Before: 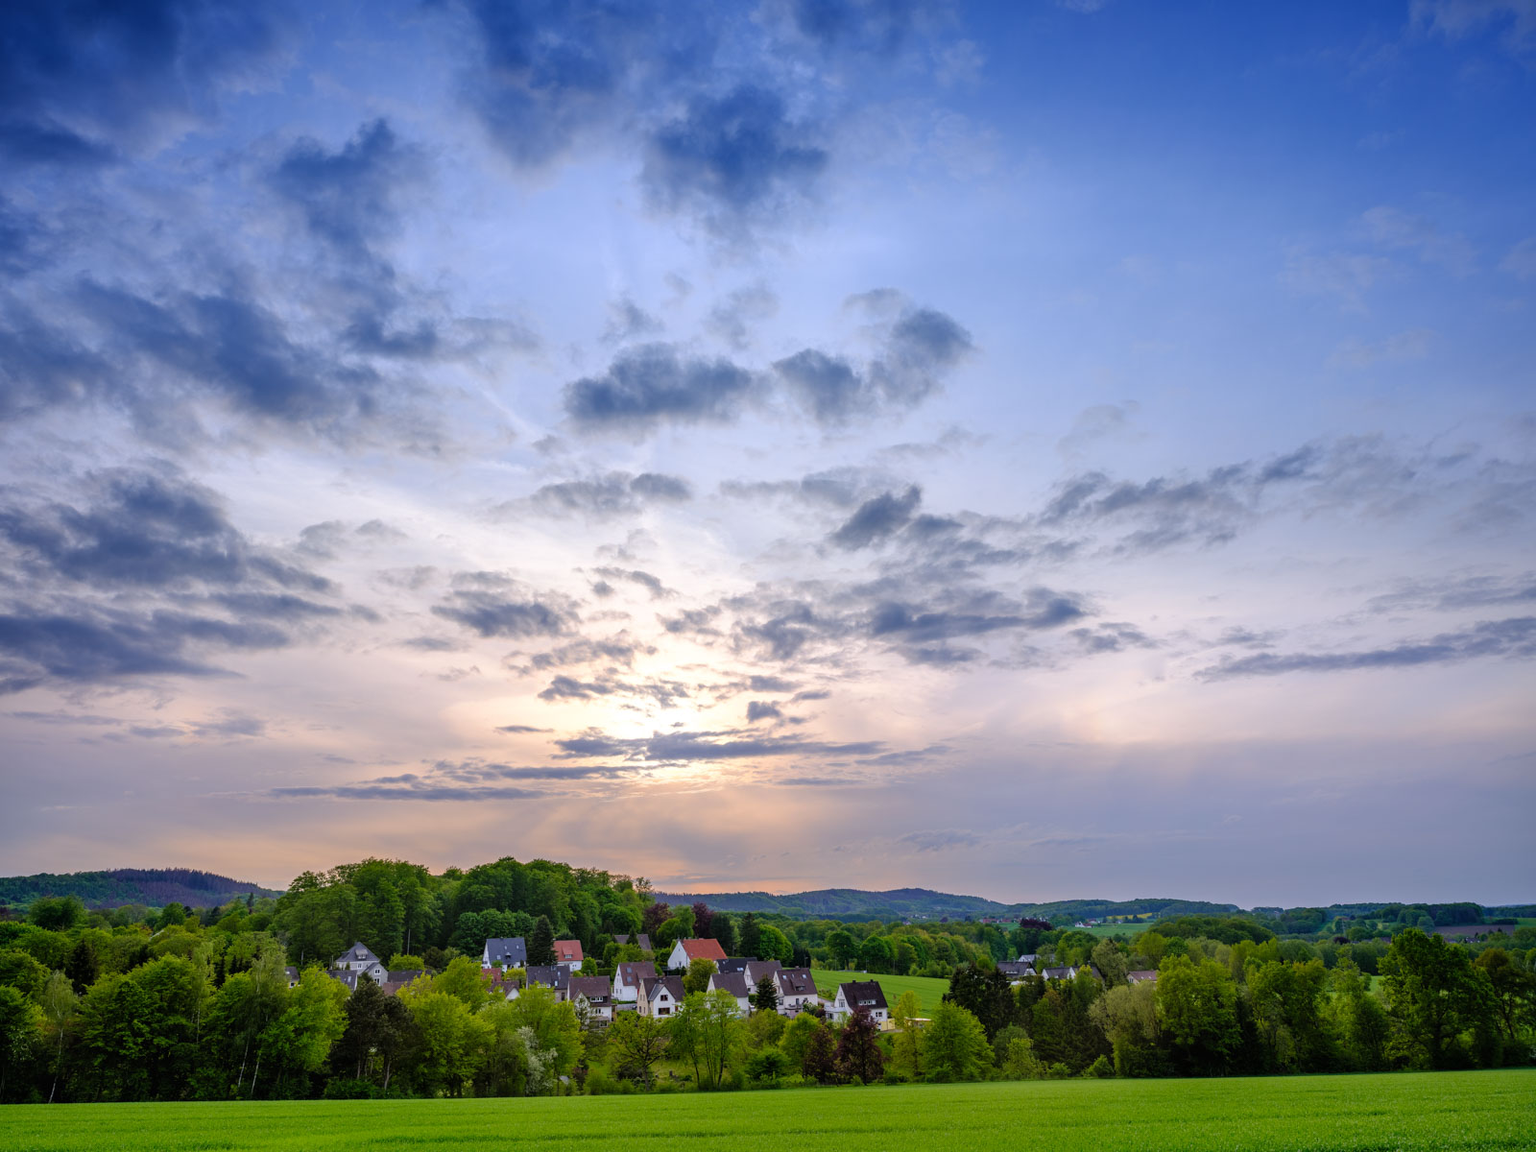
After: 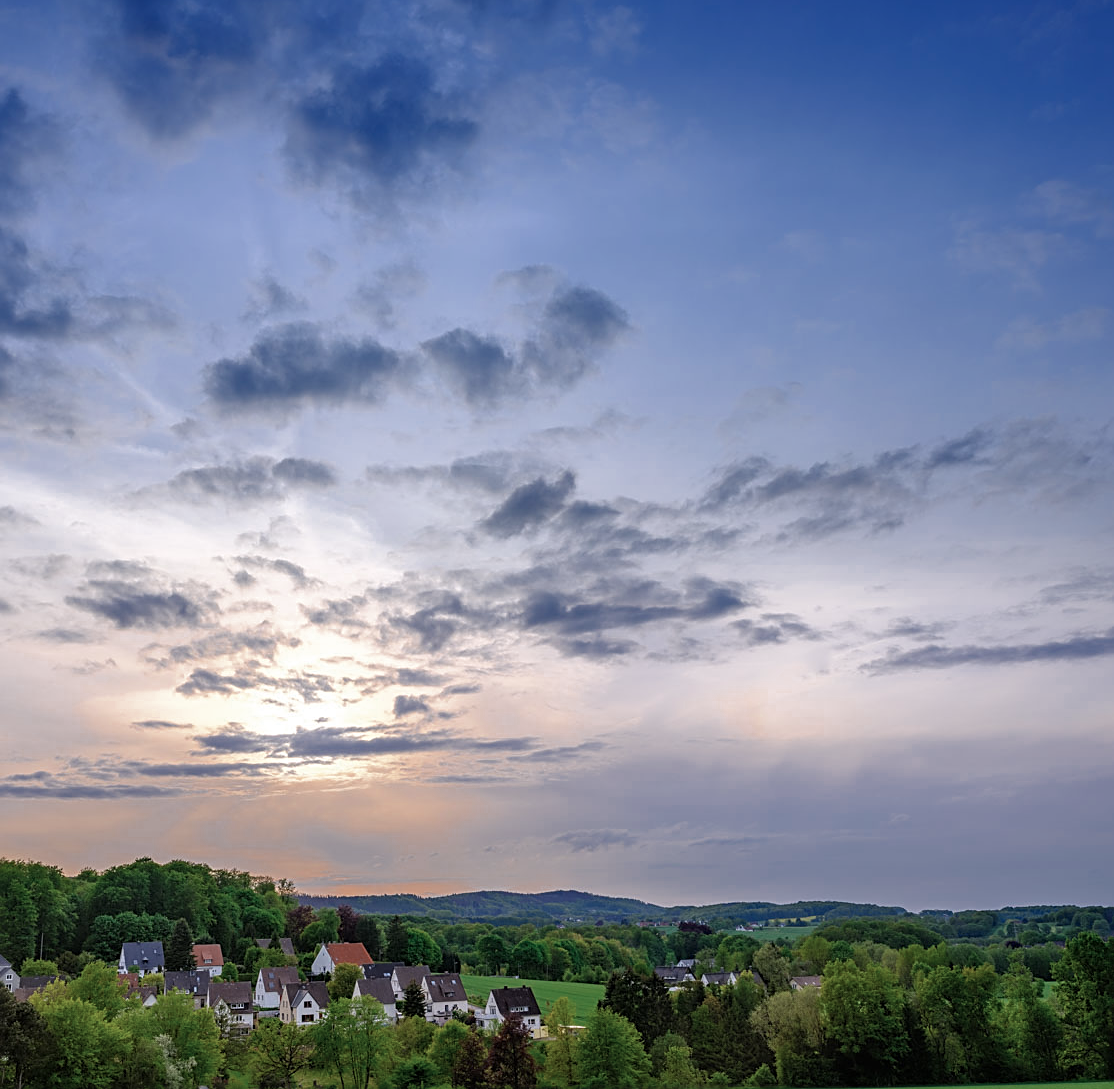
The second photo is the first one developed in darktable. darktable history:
crop and rotate: left 24.007%, top 2.951%, right 6.352%, bottom 6.28%
color zones: curves: ch0 [(0, 0.5) (0.125, 0.4) (0.25, 0.5) (0.375, 0.4) (0.5, 0.4) (0.625, 0.35) (0.75, 0.35) (0.875, 0.5)]; ch1 [(0, 0.35) (0.125, 0.45) (0.25, 0.35) (0.375, 0.35) (0.5, 0.35) (0.625, 0.35) (0.75, 0.45) (0.875, 0.35)]; ch2 [(0, 0.6) (0.125, 0.5) (0.25, 0.5) (0.375, 0.6) (0.5, 0.6) (0.625, 0.5) (0.75, 0.5) (0.875, 0.5)]
sharpen: on, module defaults
